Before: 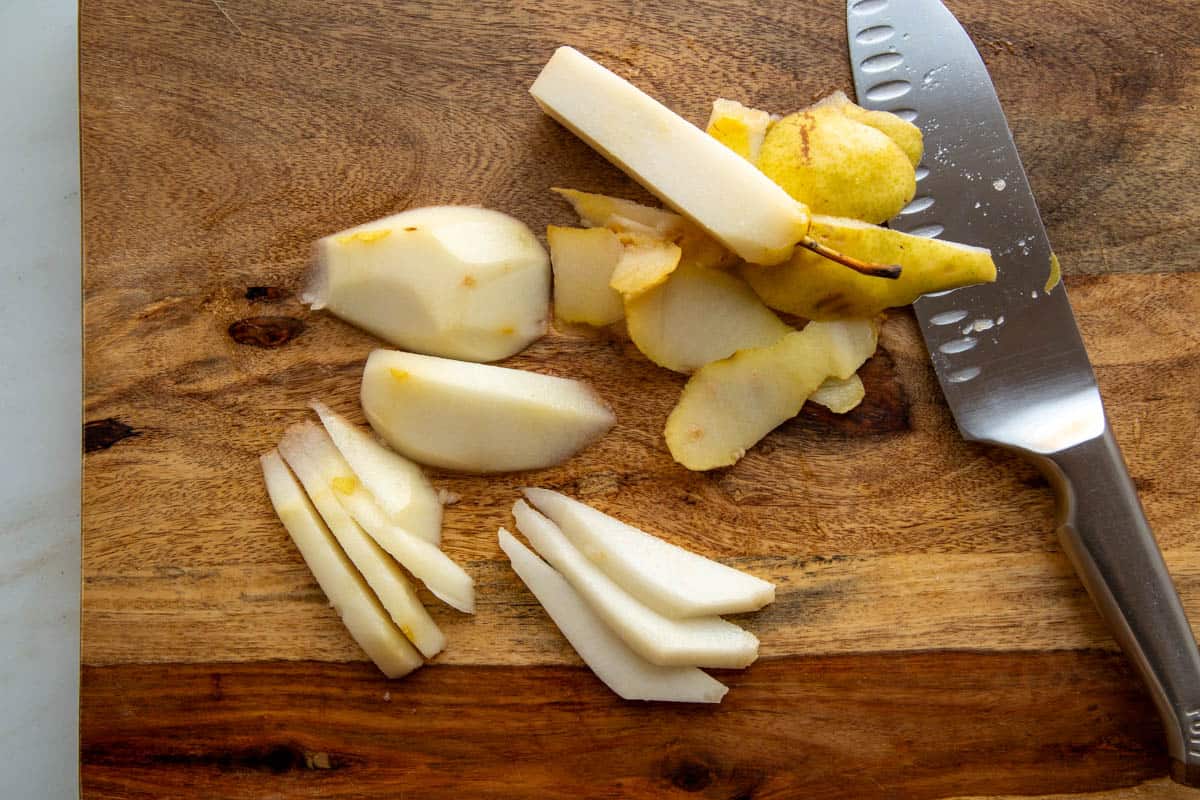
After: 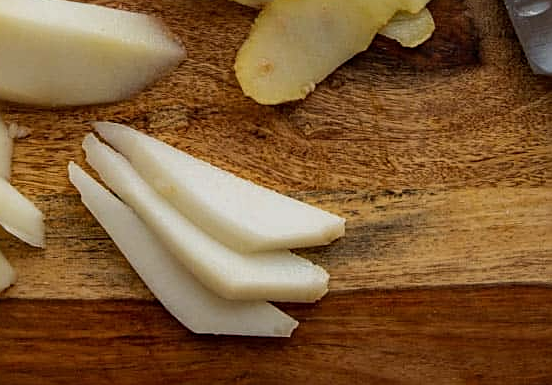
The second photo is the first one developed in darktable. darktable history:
crop: left 35.905%, top 45.834%, right 18.079%, bottom 5.992%
exposure: exposure -0.458 EV, compensate exposure bias true, compensate highlight preservation false
sharpen: amount 0.544
